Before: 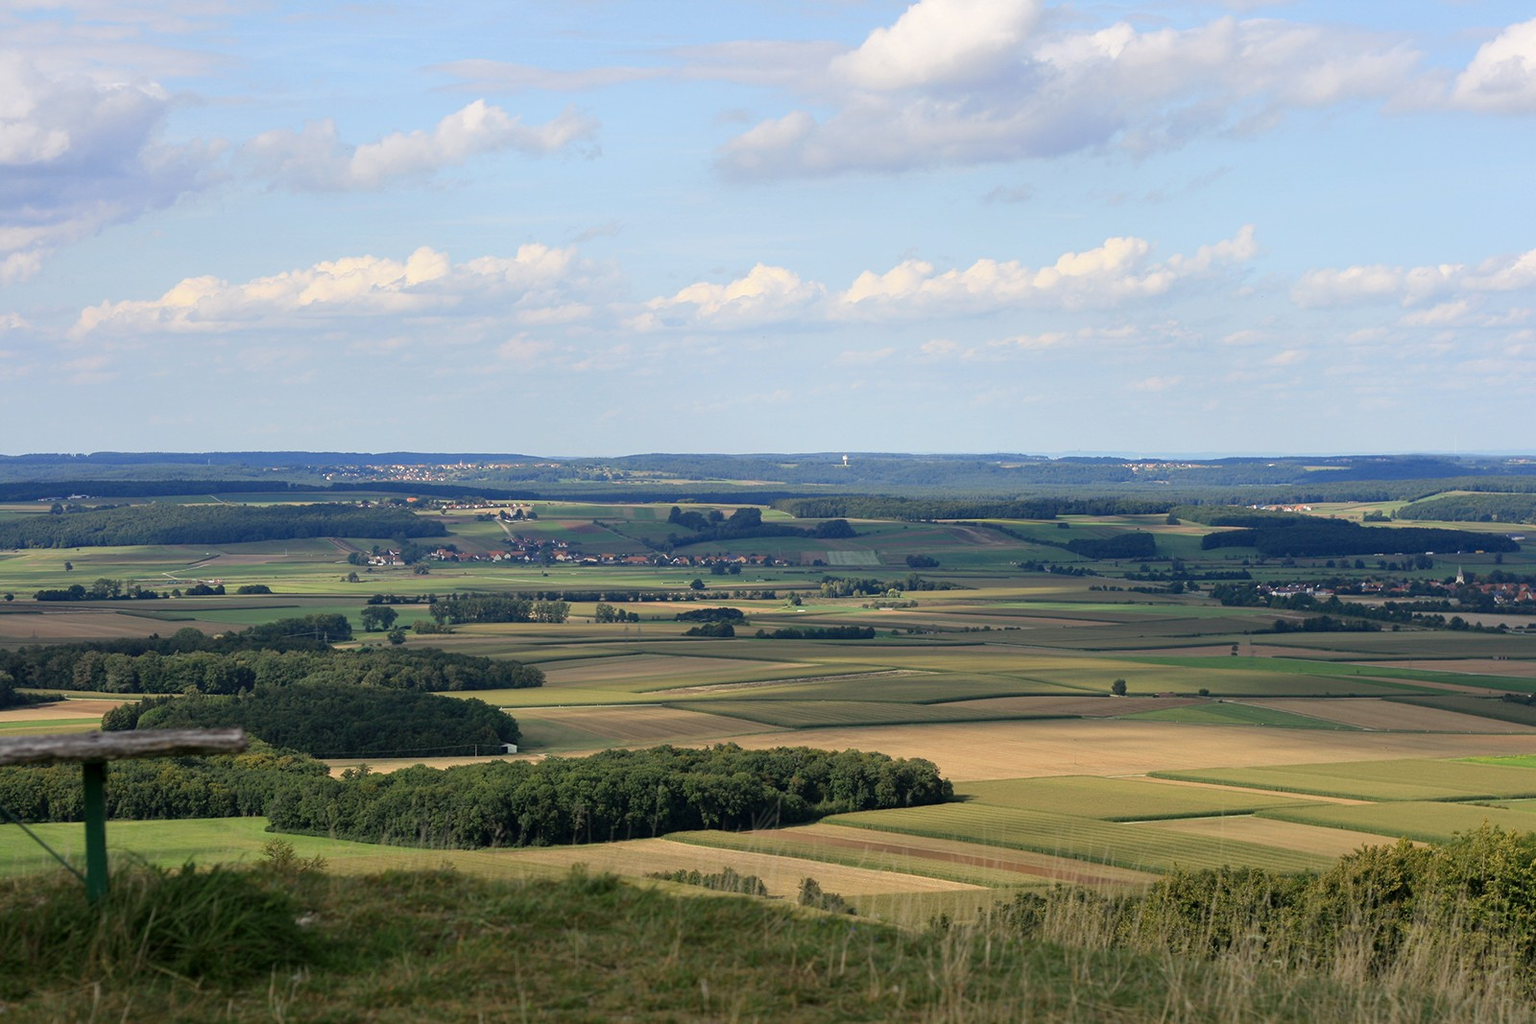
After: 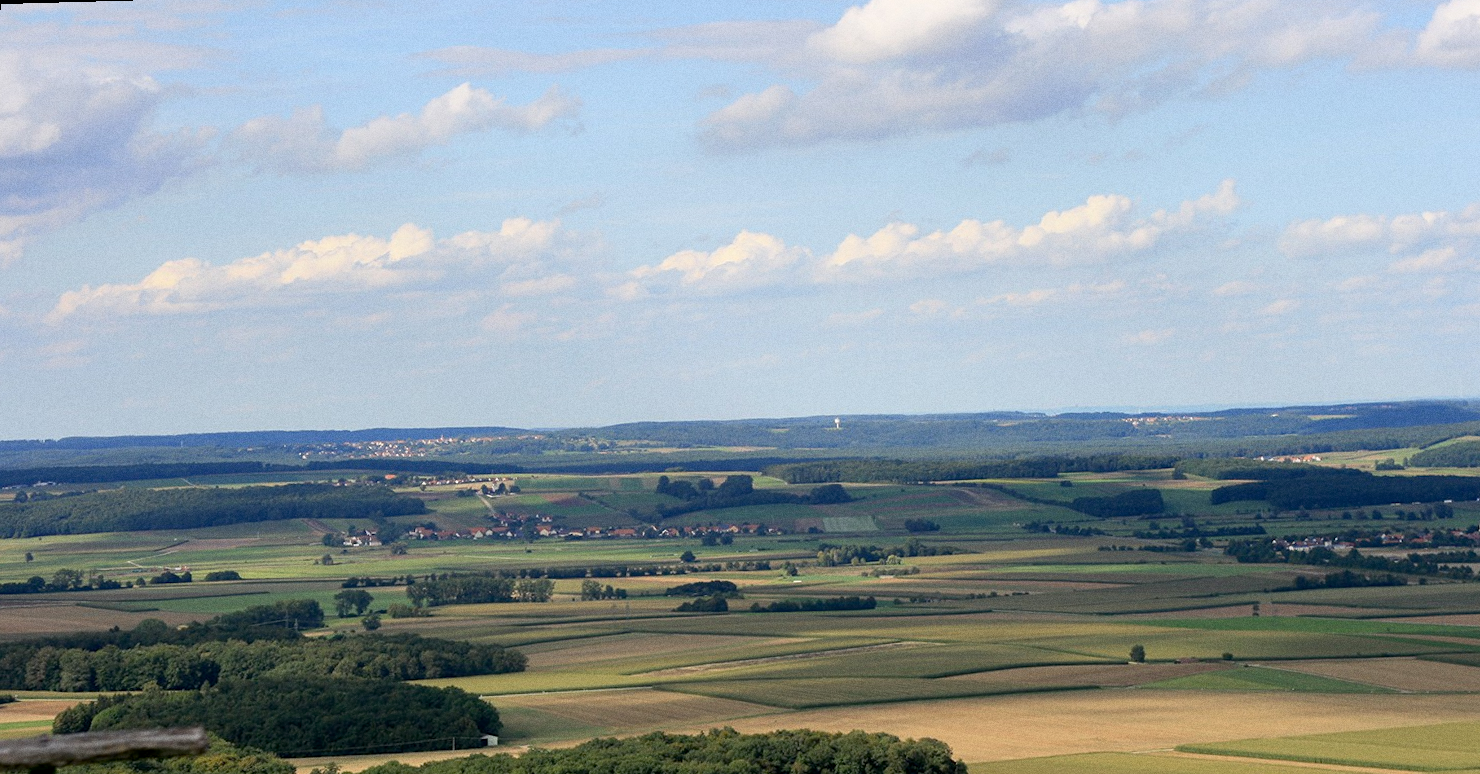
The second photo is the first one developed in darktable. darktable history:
exposure: black level correction 0.005, exposure 0.001 EV, compensate highlight preservation false
crop: bottom 24.967%
grain: coarseness 0.09 ISO
rotate and perspective: rotation -1.68°, lens shift (vertical) -0.146, crop left 0.049, crop right 0.912, crop top 0.032, crop bottom 0.96
